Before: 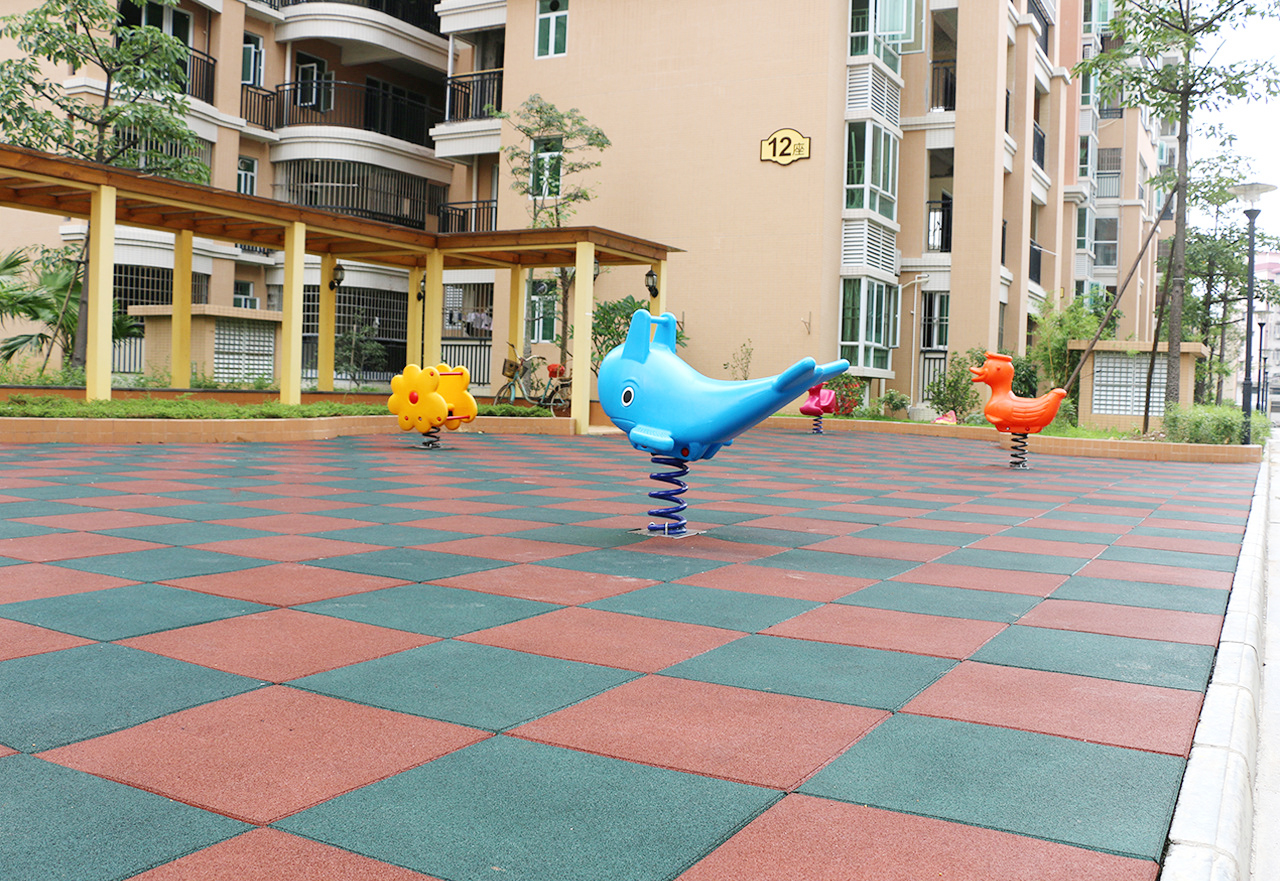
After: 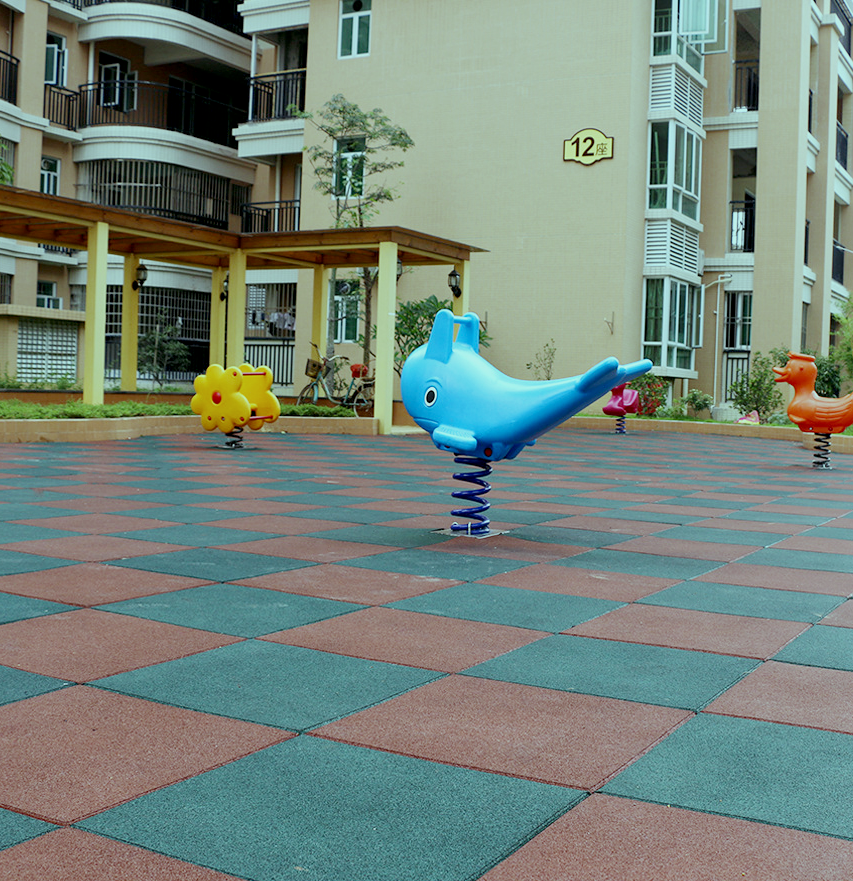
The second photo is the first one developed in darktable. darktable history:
local contrast: mode bilateral grid, contrast 20, coarseness 50, detail 120%, midtone range 0.2
exposure: black level correction 0.009, exposure -0.637 EV, compensate highlight preservation false
color balance: mode lift, gamma, gain (sRGB), lift [0.997, 0.979, 1.021, 1.011], gamma [1, 1.084, 0.916, 0.998], gain [1, 0.87, 1.13, 1.101], contrast 4.55%, contrast fulcrum 38.24%, output saturation 104.09%
crop: left 15.419%, right 17.914%
